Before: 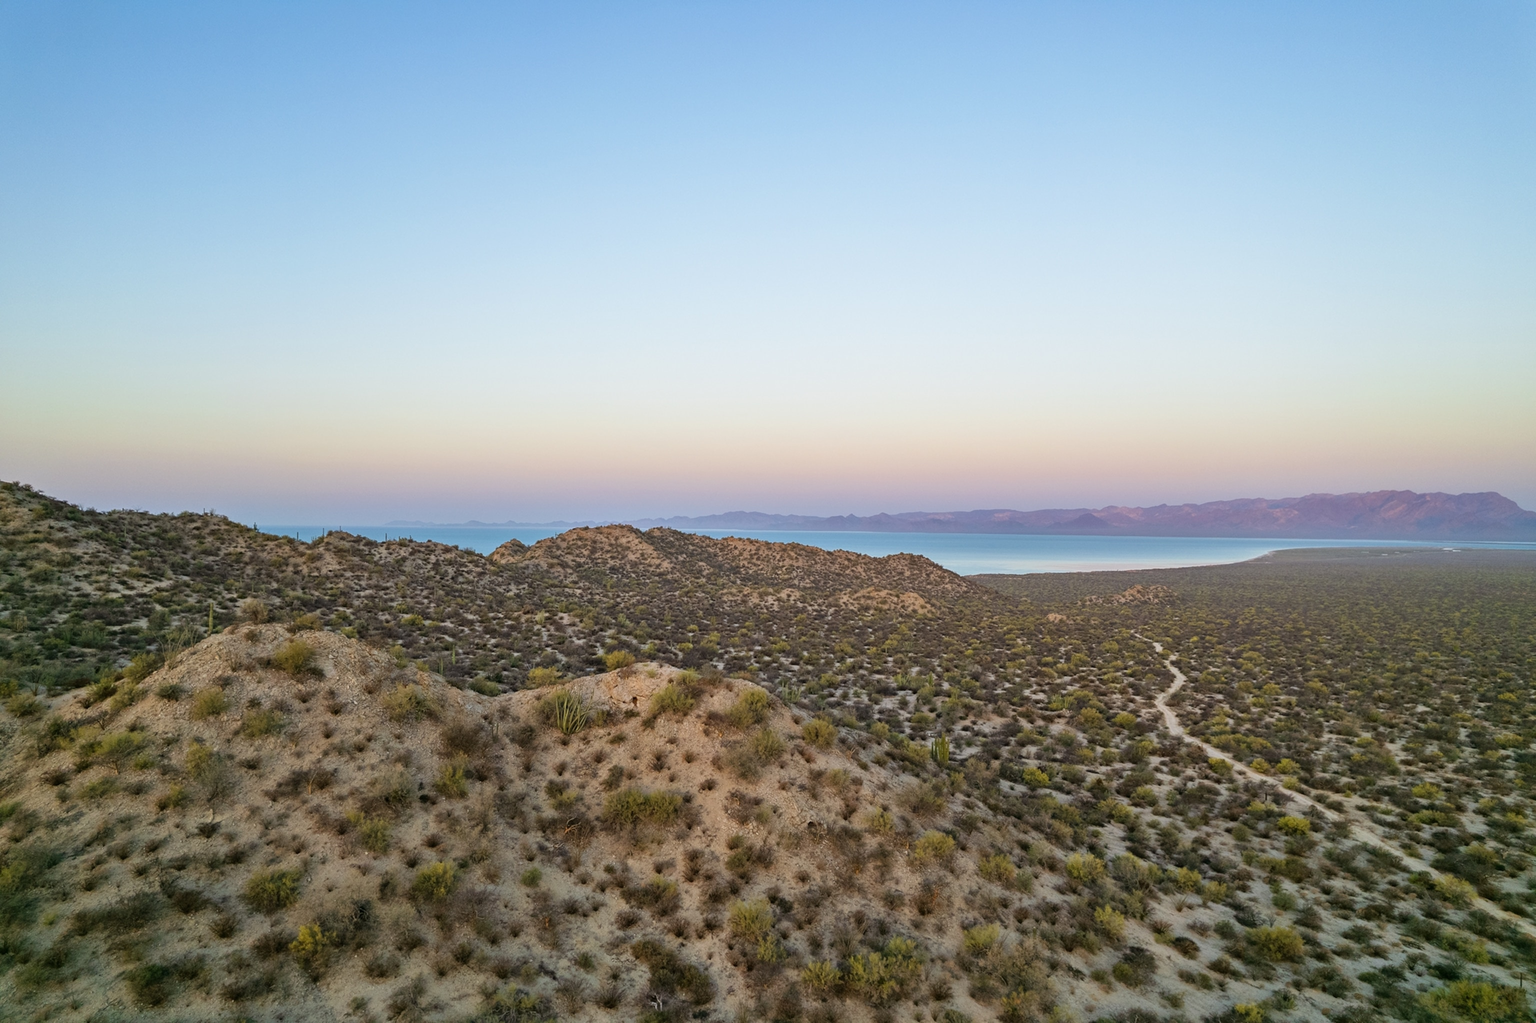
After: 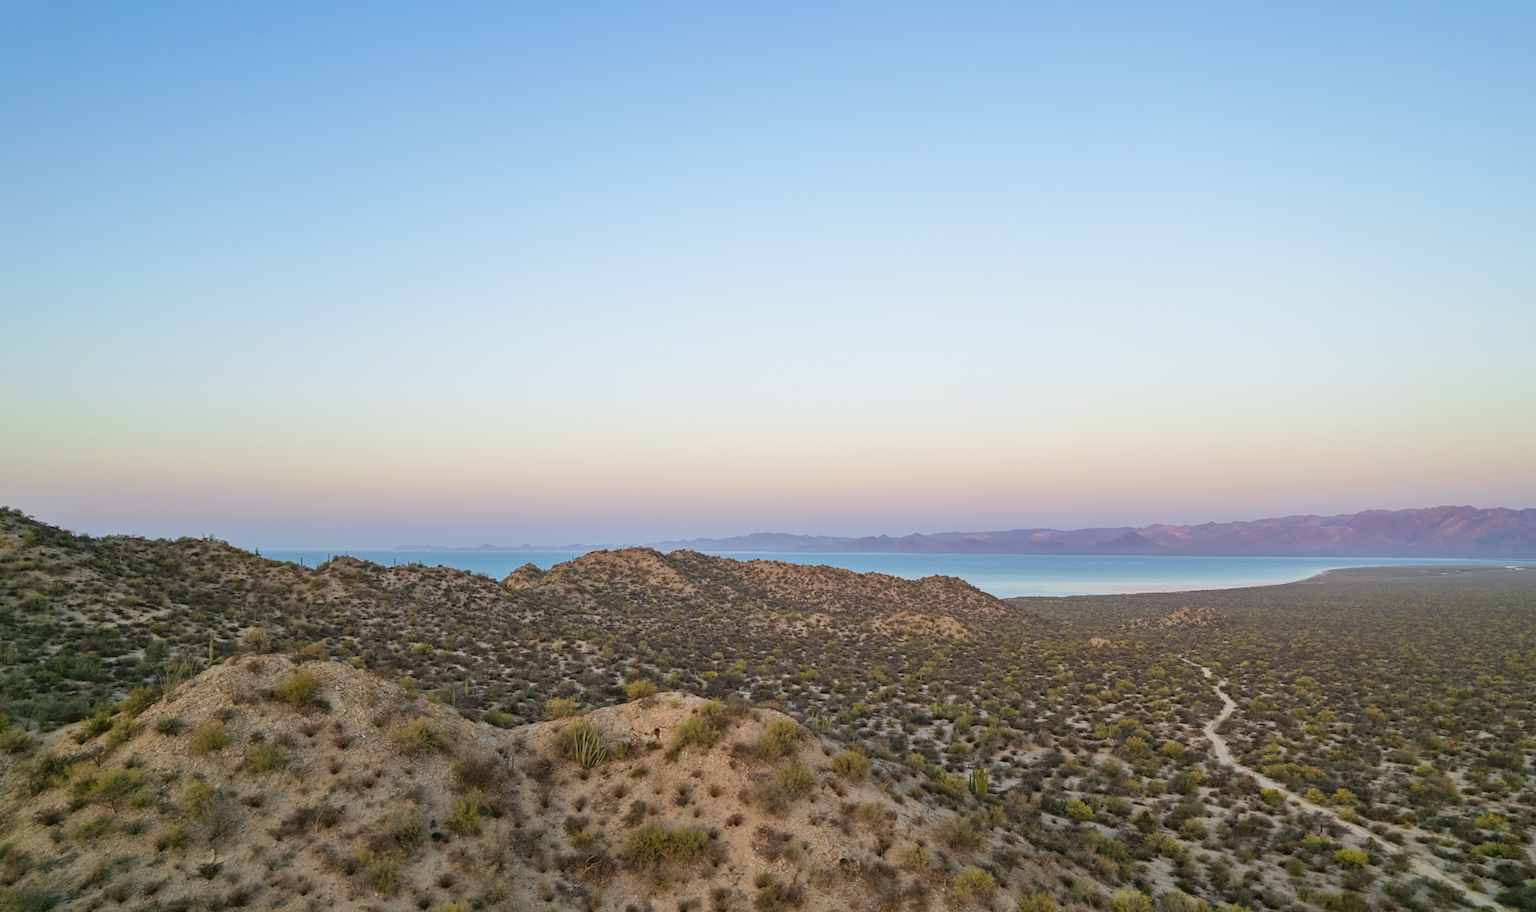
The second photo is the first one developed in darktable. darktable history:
crop and rotate: angle 0.386°, left 0.237%, right 3.621%, bottom 14.291%
contrast equalizer: y [[0.6 ×6], [0.55 ×6], [0 ×6], [0 ×6], [0 ×6]], mix -0.196
